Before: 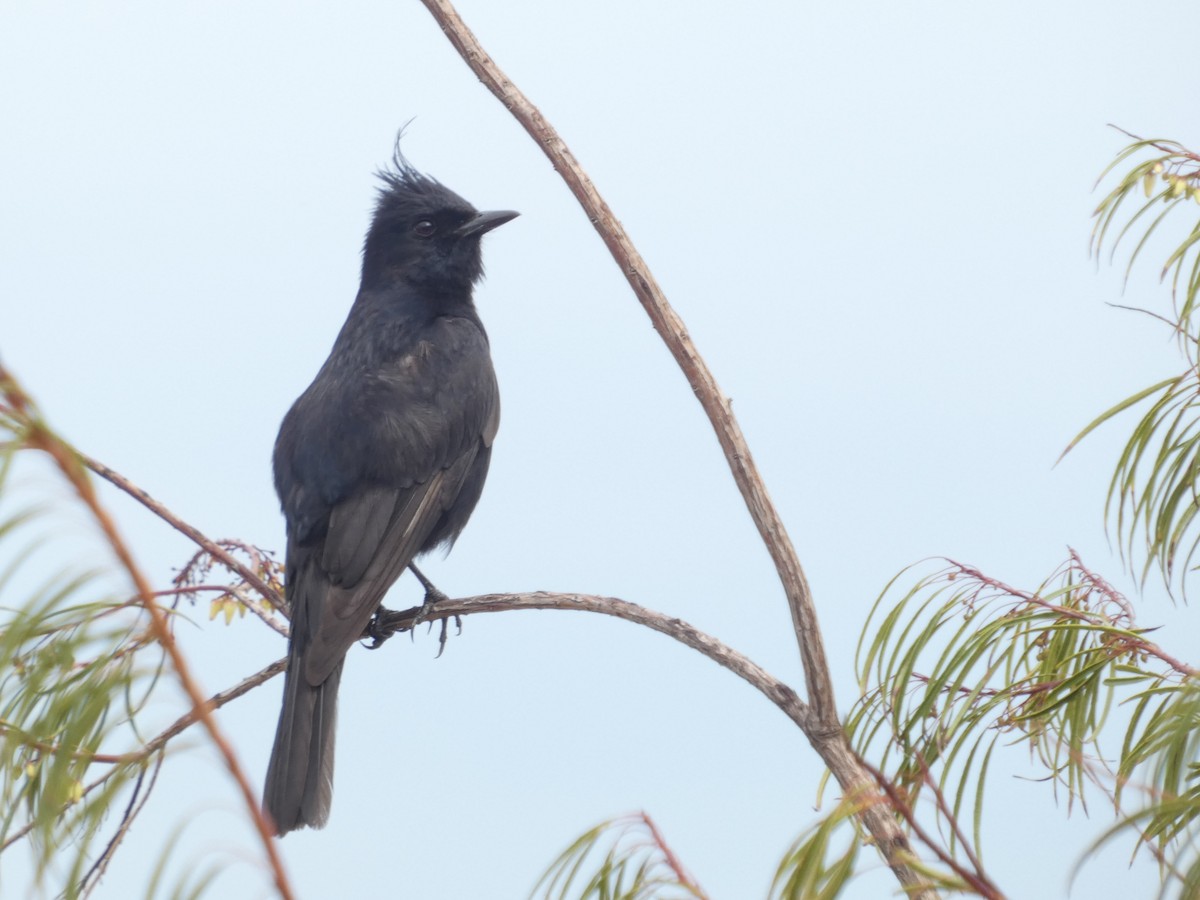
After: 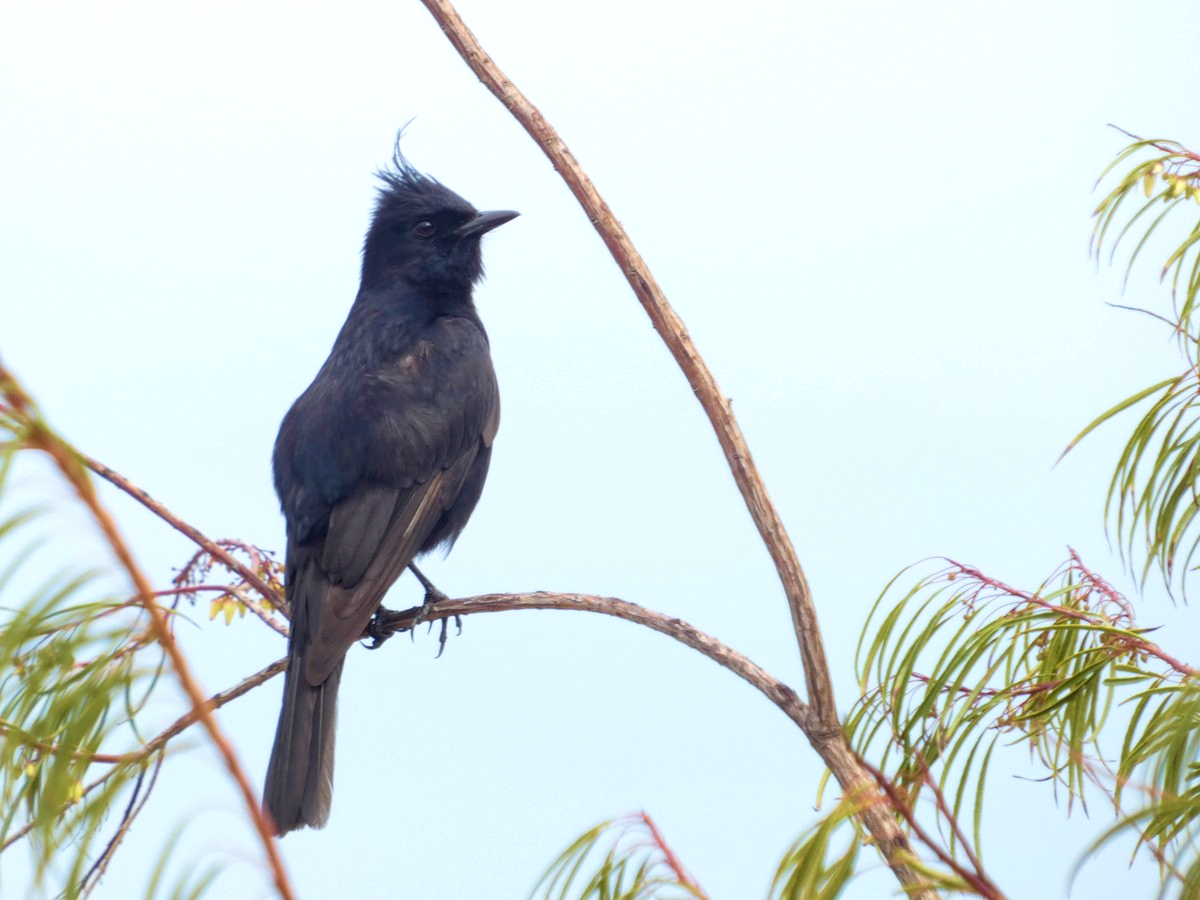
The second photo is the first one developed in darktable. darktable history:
color balance rgb: global offset › luminance -0.889%, perceptual saturation grading › global saturation 0.05%, global vibrance 30.106%, contrast 10.071%
velvia: strength 44.67%
